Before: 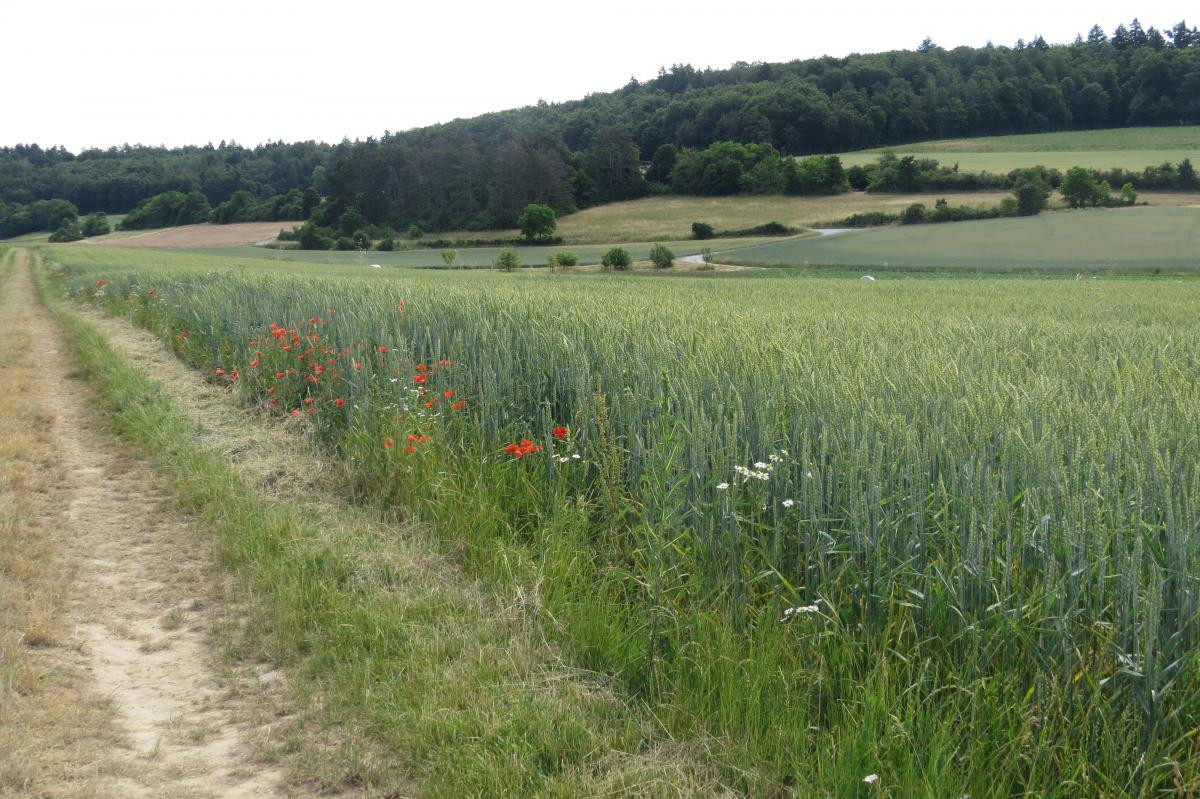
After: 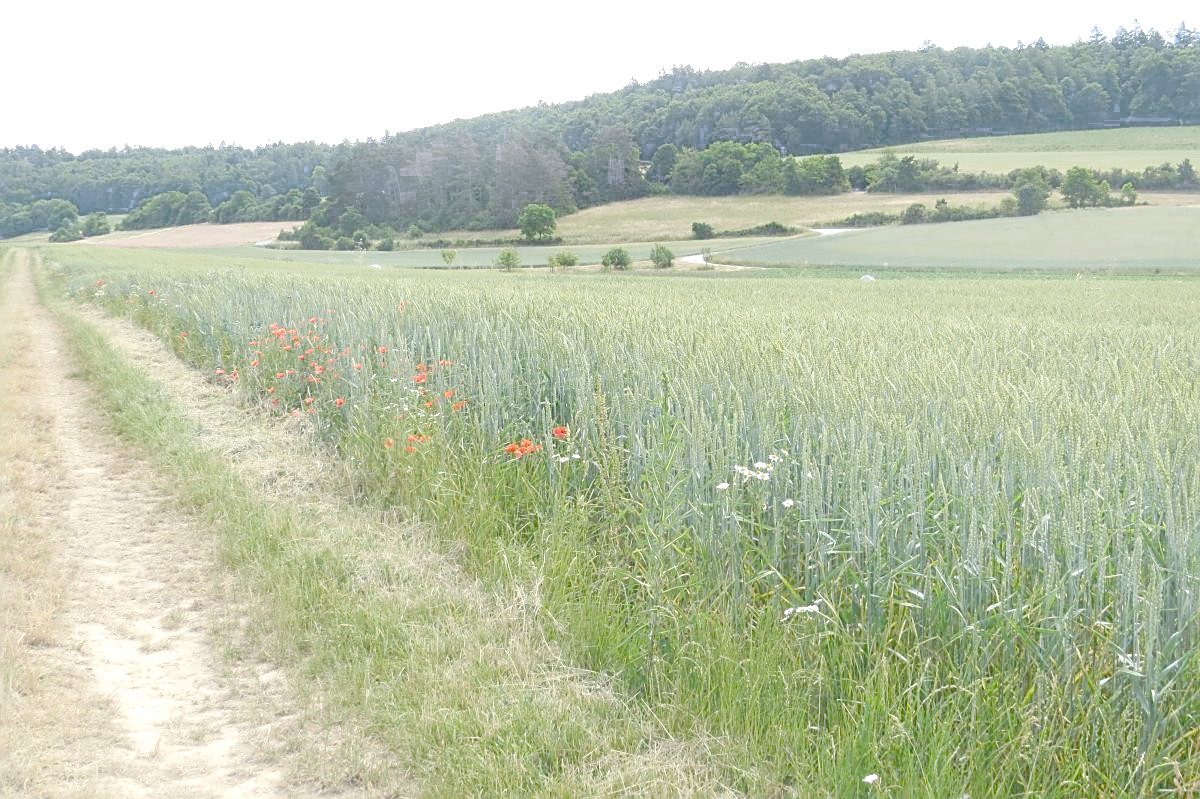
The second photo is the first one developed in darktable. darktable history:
sharpen: on, module defaults
exposure: exposure 0.375 EV
color zones: curves: ch0 [(0.203, 0.433) (0.607, 0.517) (0.697, 0.696) (0.705, 0.897)]
